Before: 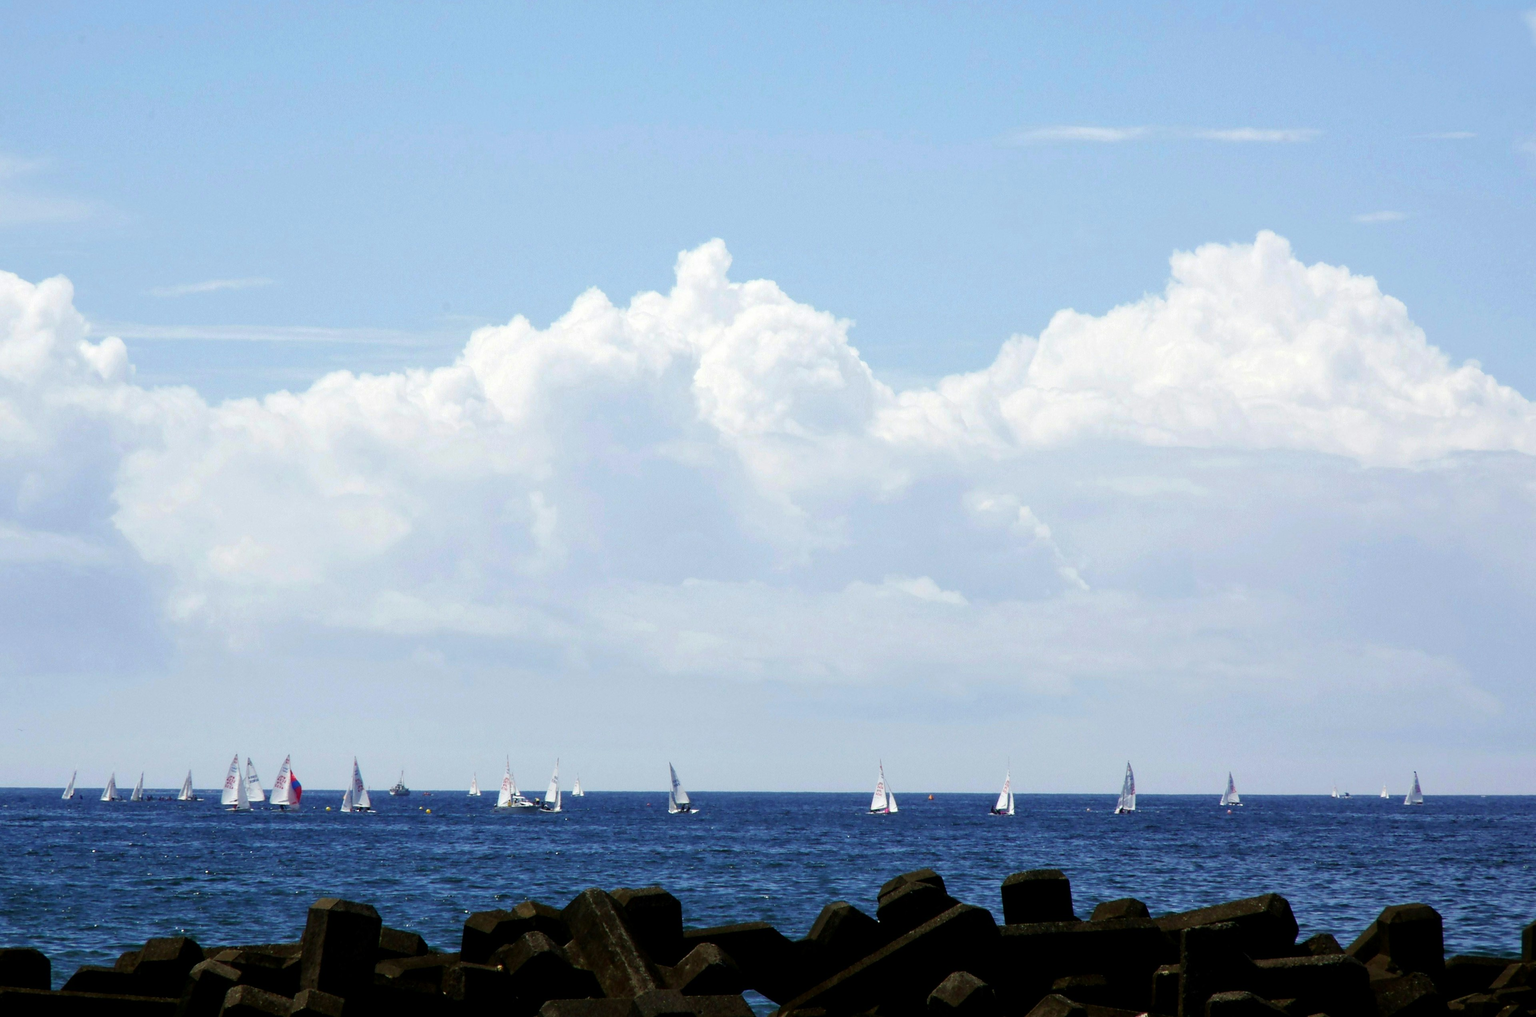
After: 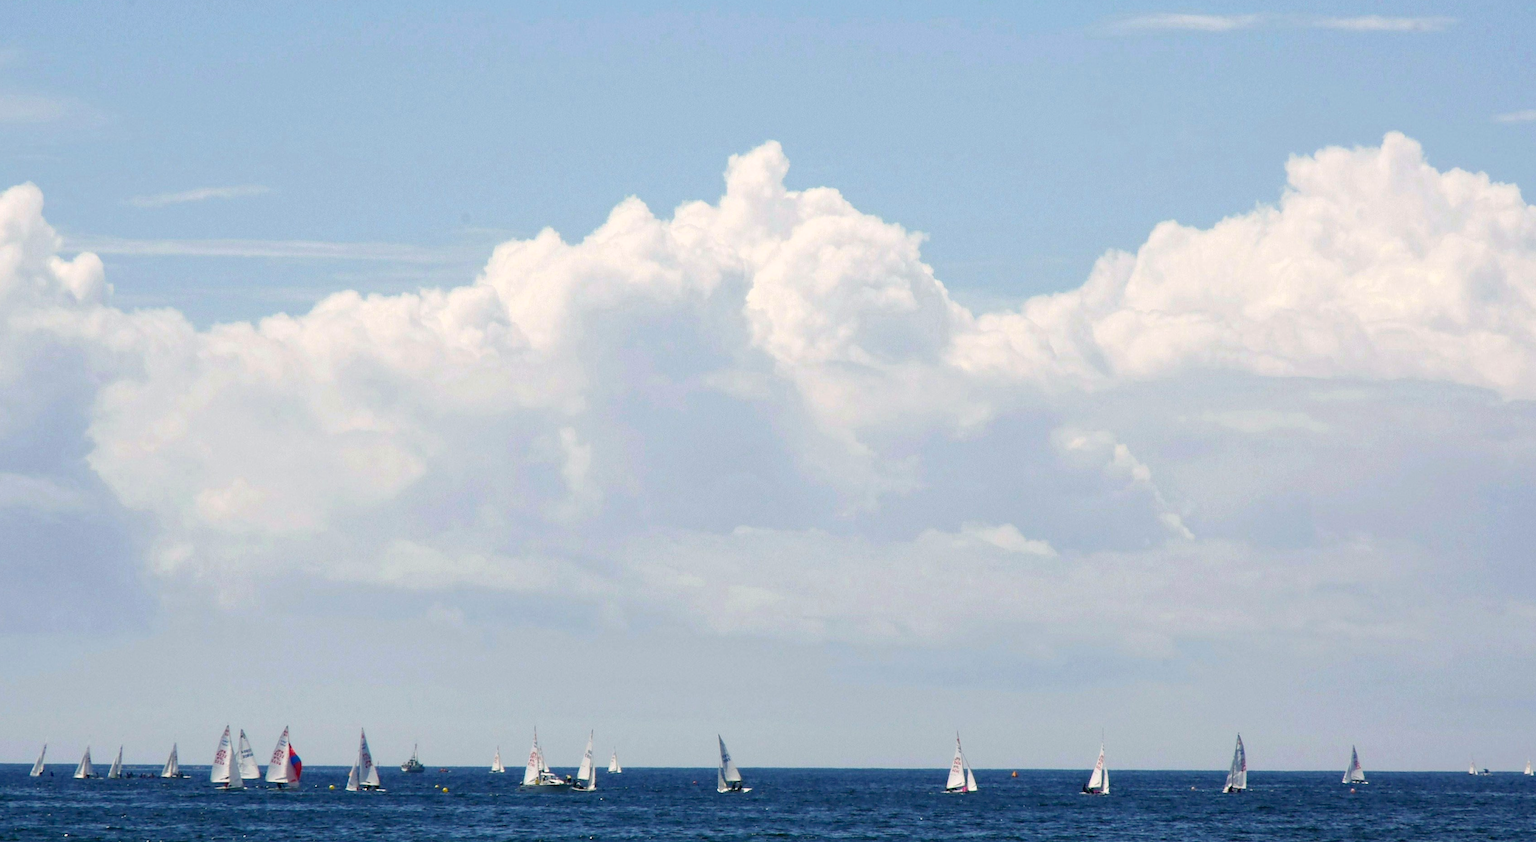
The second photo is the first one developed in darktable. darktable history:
haze removal: compatibility mode true
crop and rotate: left 2.322%, top 11.249%, right 9.405%, bottom 15.662%
color correction: highlights a* 4.34, highlights b* 4.93, shadows a* -7.7, shadows b* 4.88
exposure: exposure -0.072 EV, compensate highlight preservation false
